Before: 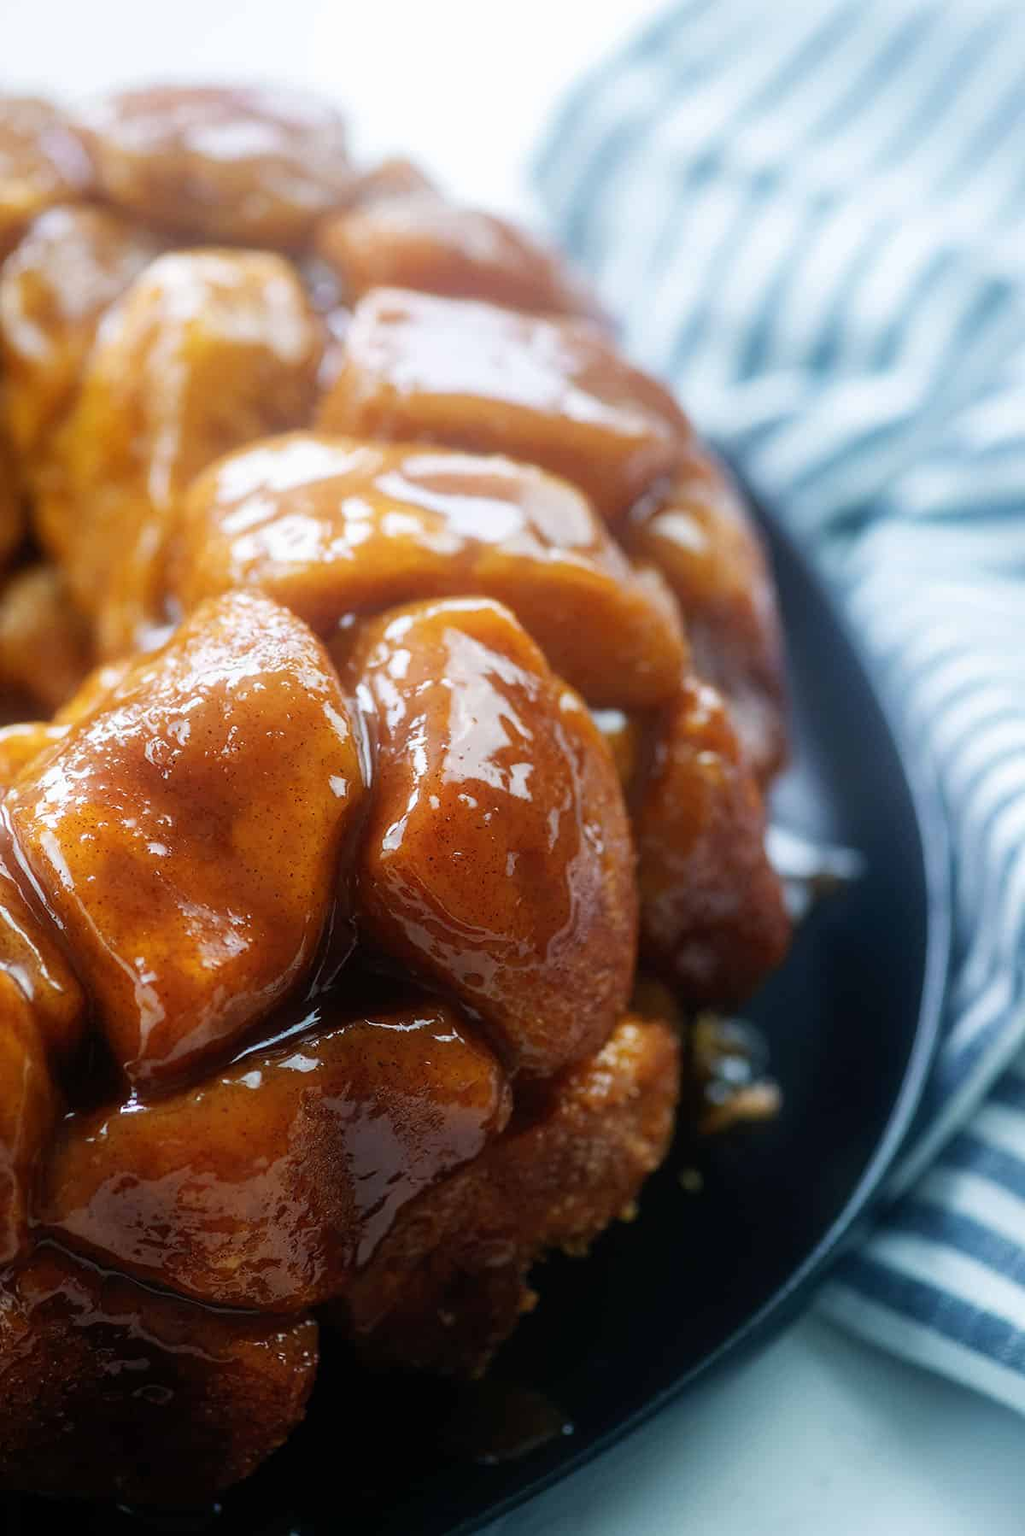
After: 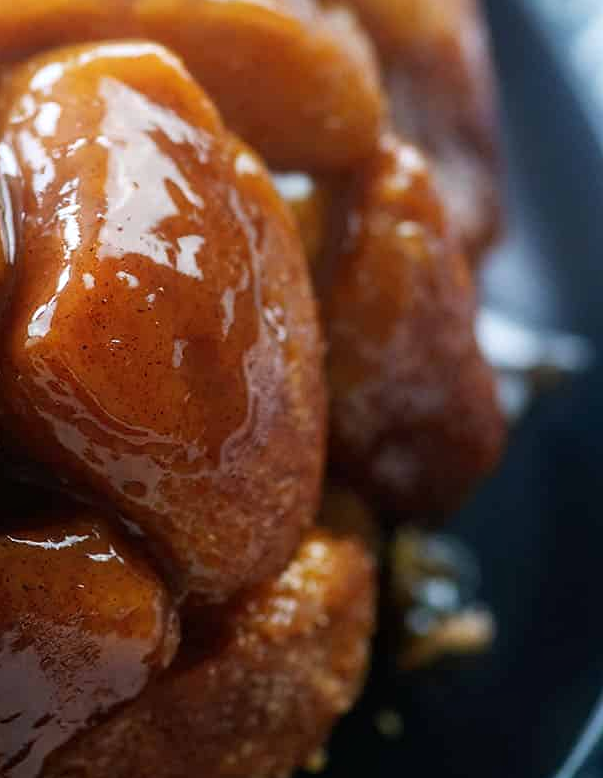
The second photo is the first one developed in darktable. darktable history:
crop: left 35.03%, top 36.625%, right 14.663%, bottom 20.057%
contrast equalizer: octaves 7, y [[0.6 ×6], [0.55 ×6], [0 ×6], [0 ×6], [0 ×6]], mix 0.2
